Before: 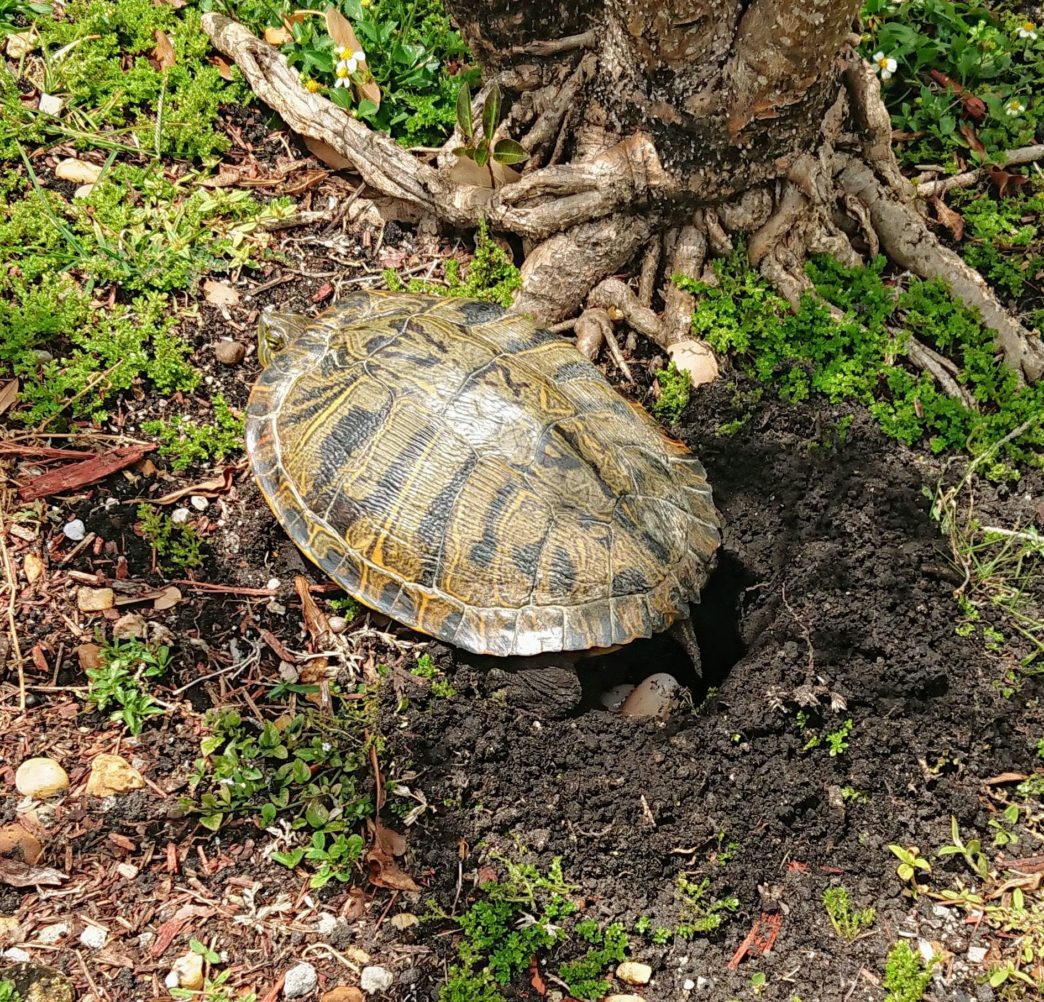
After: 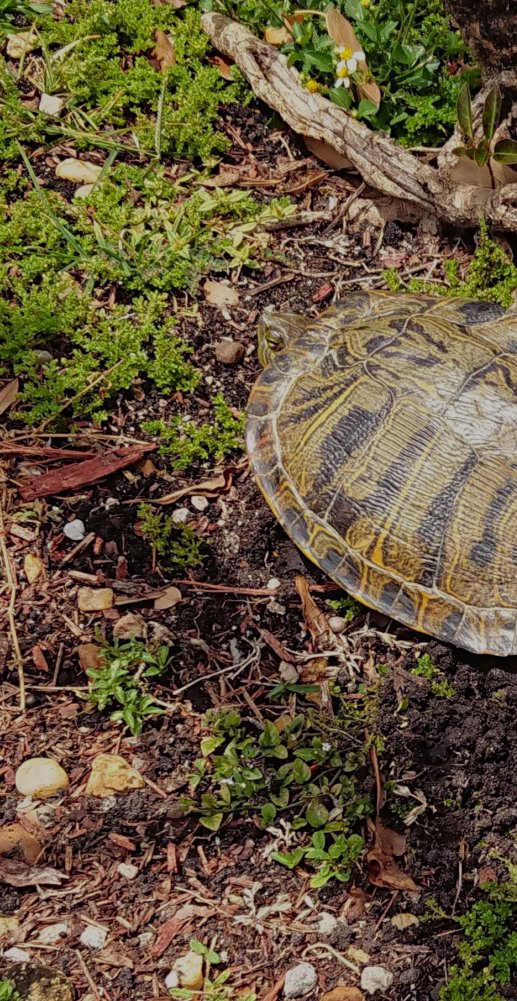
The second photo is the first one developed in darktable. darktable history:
crop and rotate: left 0.026%, top 0%, right 50.416%
color balance rgb: shadows lift › luminance -21.382%, shadows lift › chroma 9.033%, shadows lift › hue 285.3°, power › chroma 0.7%, power › hue 60°, highlights gain › chroma 0.124%, highlights gain › hue 331.85°, perceptual saturation grading › global saturation -0.039%, global vibrance 9.908%
exposure: black level correction 0, exposure -0.796 EV, compensate highlight preservation false
